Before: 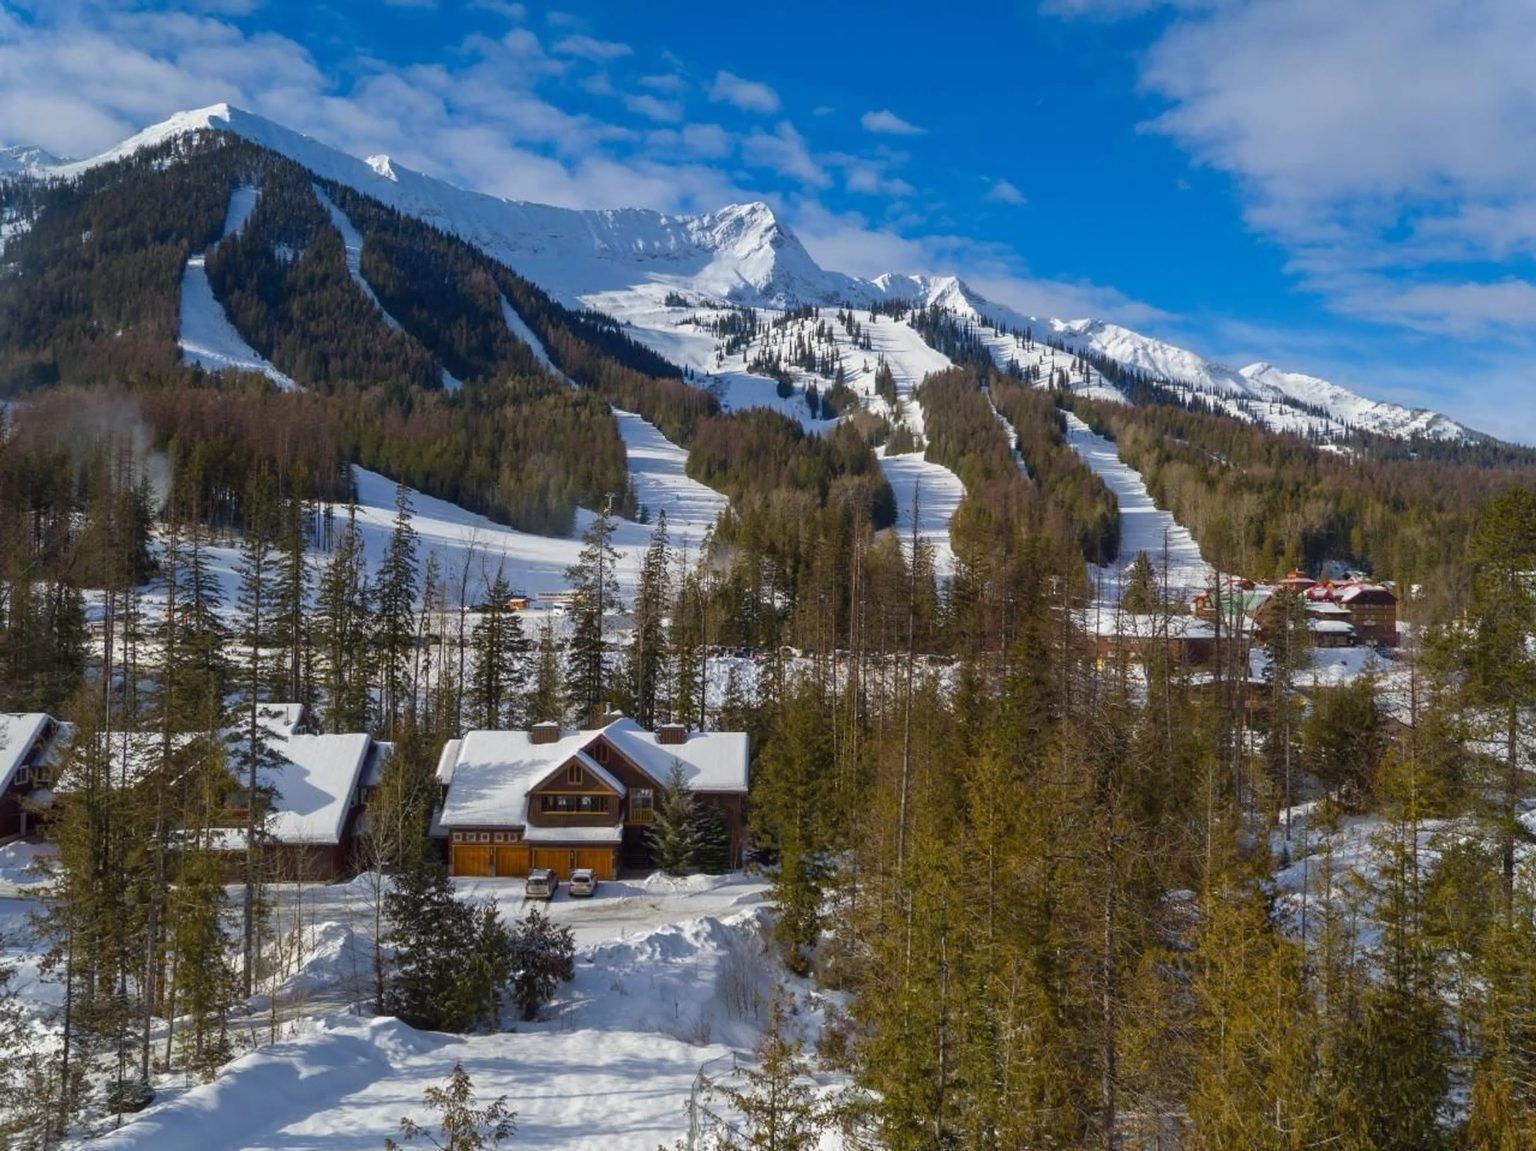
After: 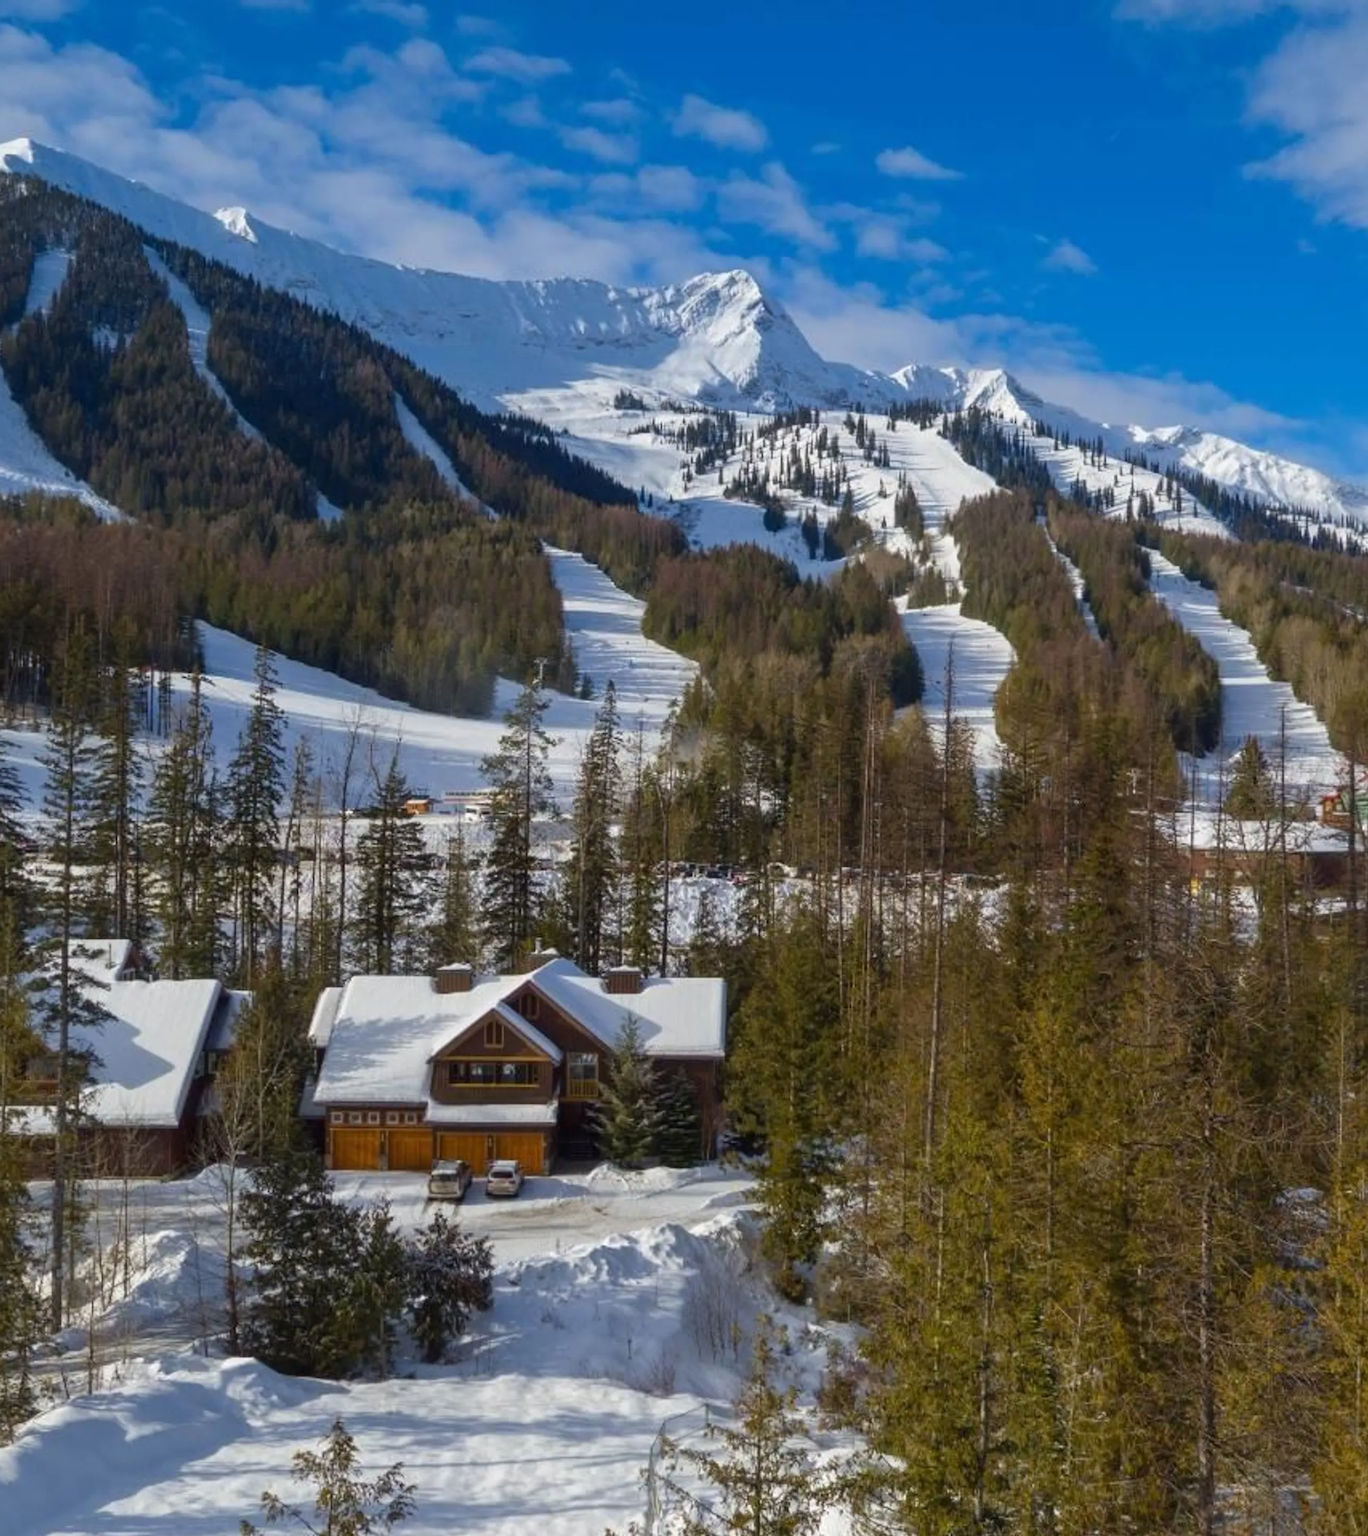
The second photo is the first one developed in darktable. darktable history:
crop and rotate: left 13.382%, right 19.876%
